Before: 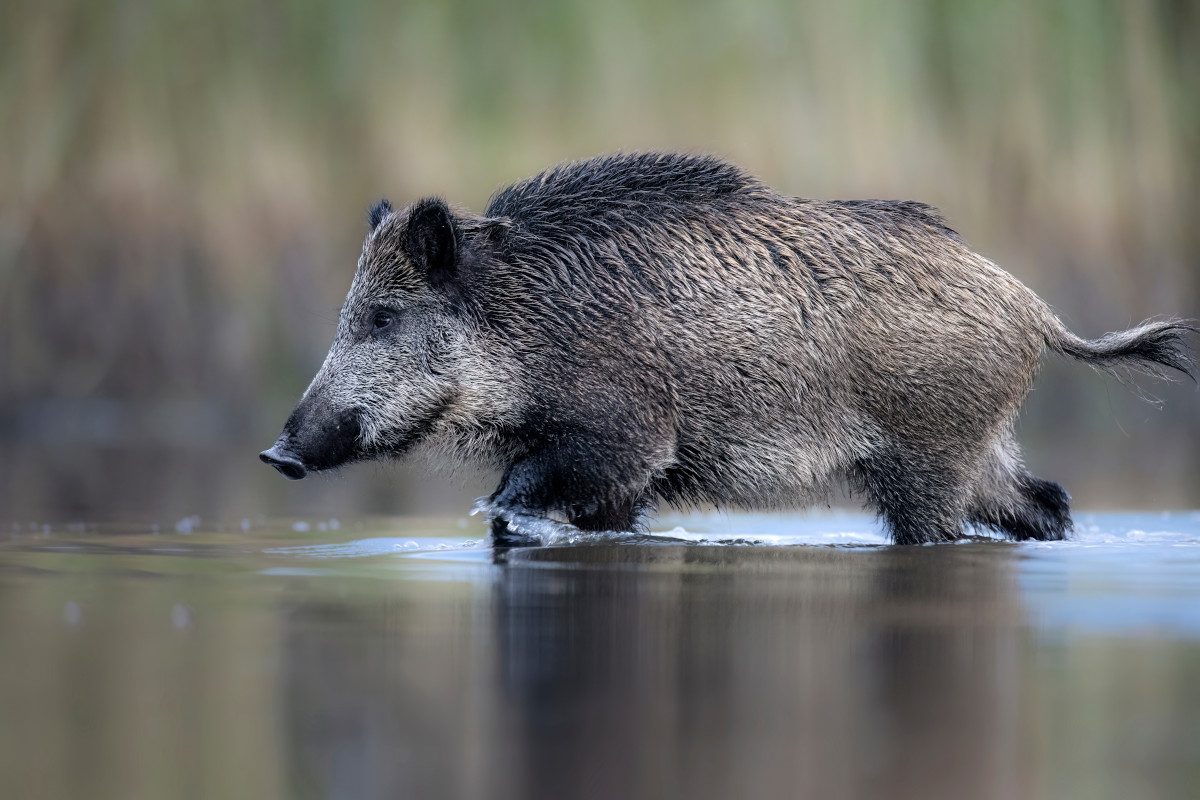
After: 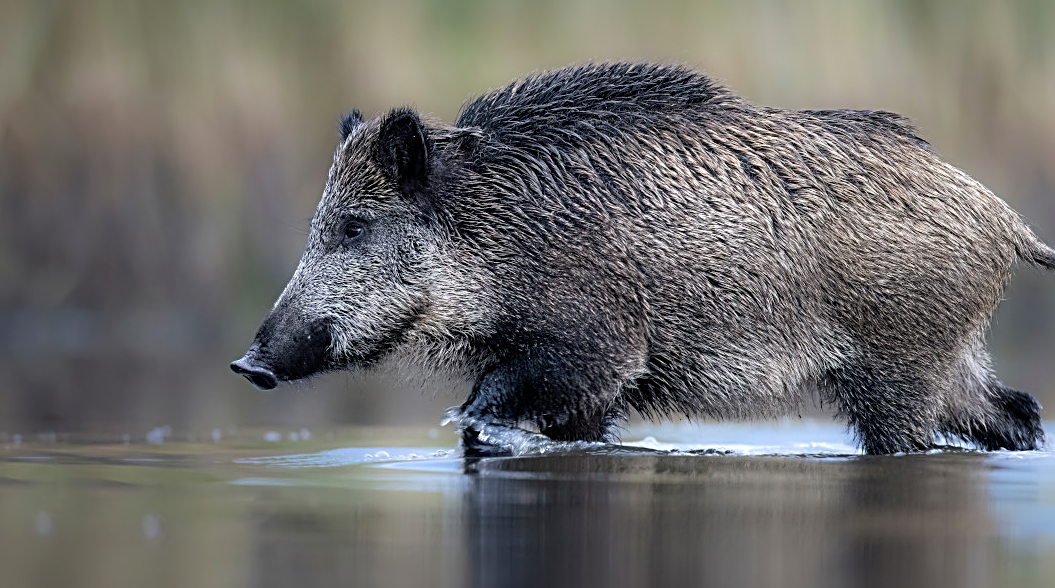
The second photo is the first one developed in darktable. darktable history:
sharpen: radius 2.767
crop and rotate: left 2.425%, top 11.305%, right 9.6%, bottom 15.08%
